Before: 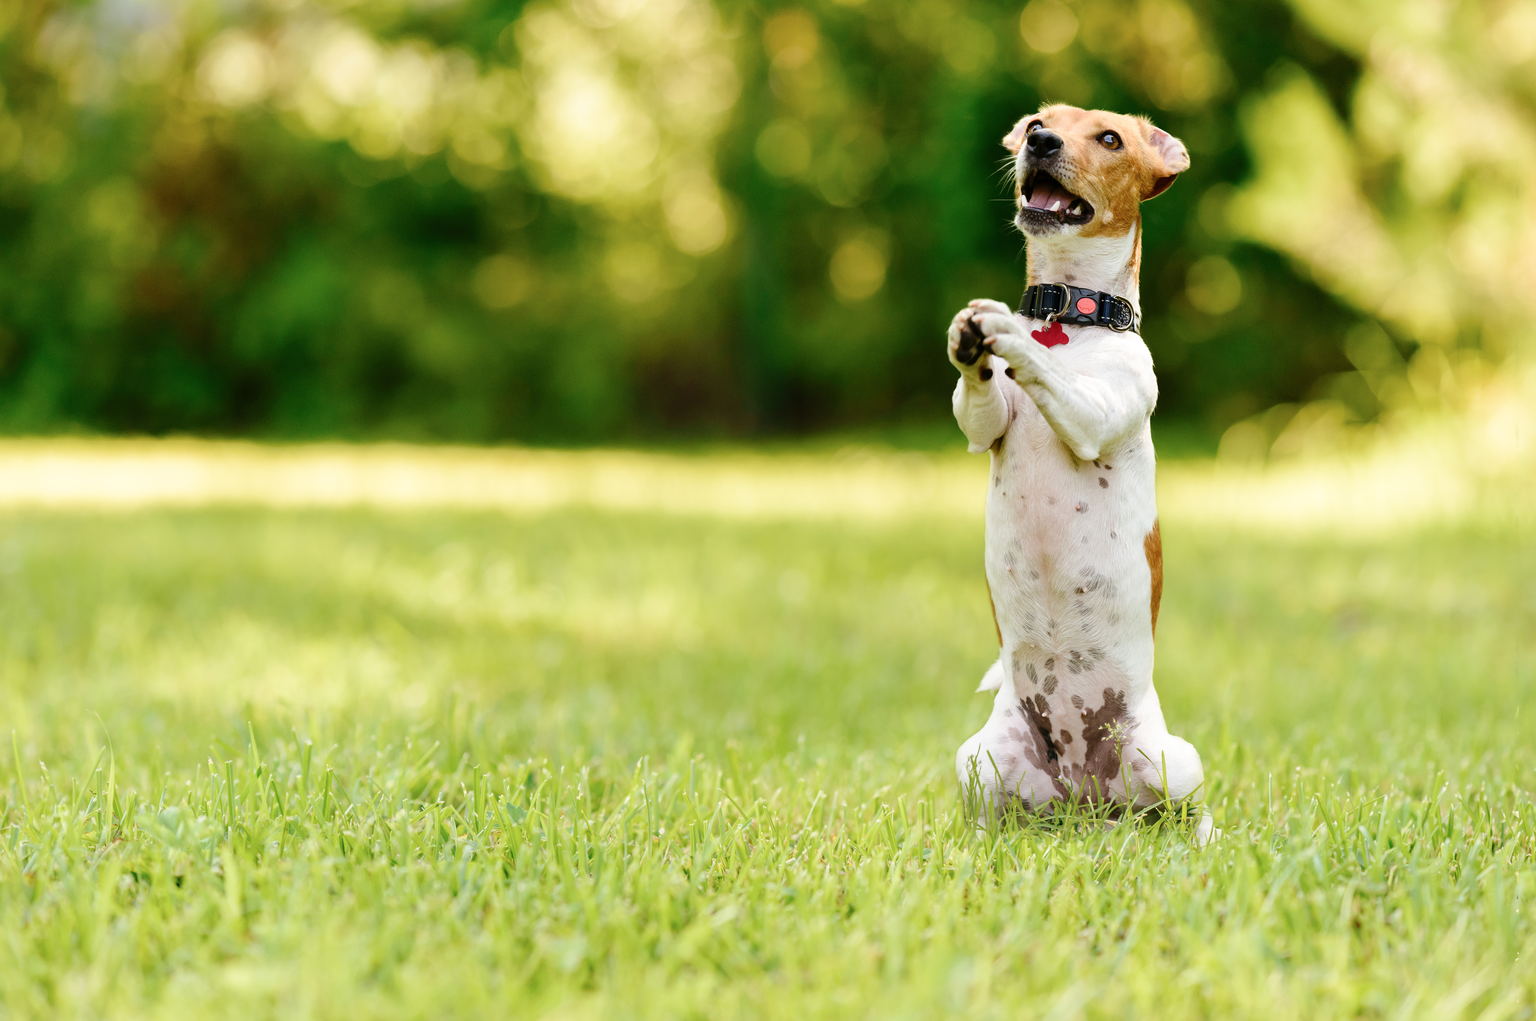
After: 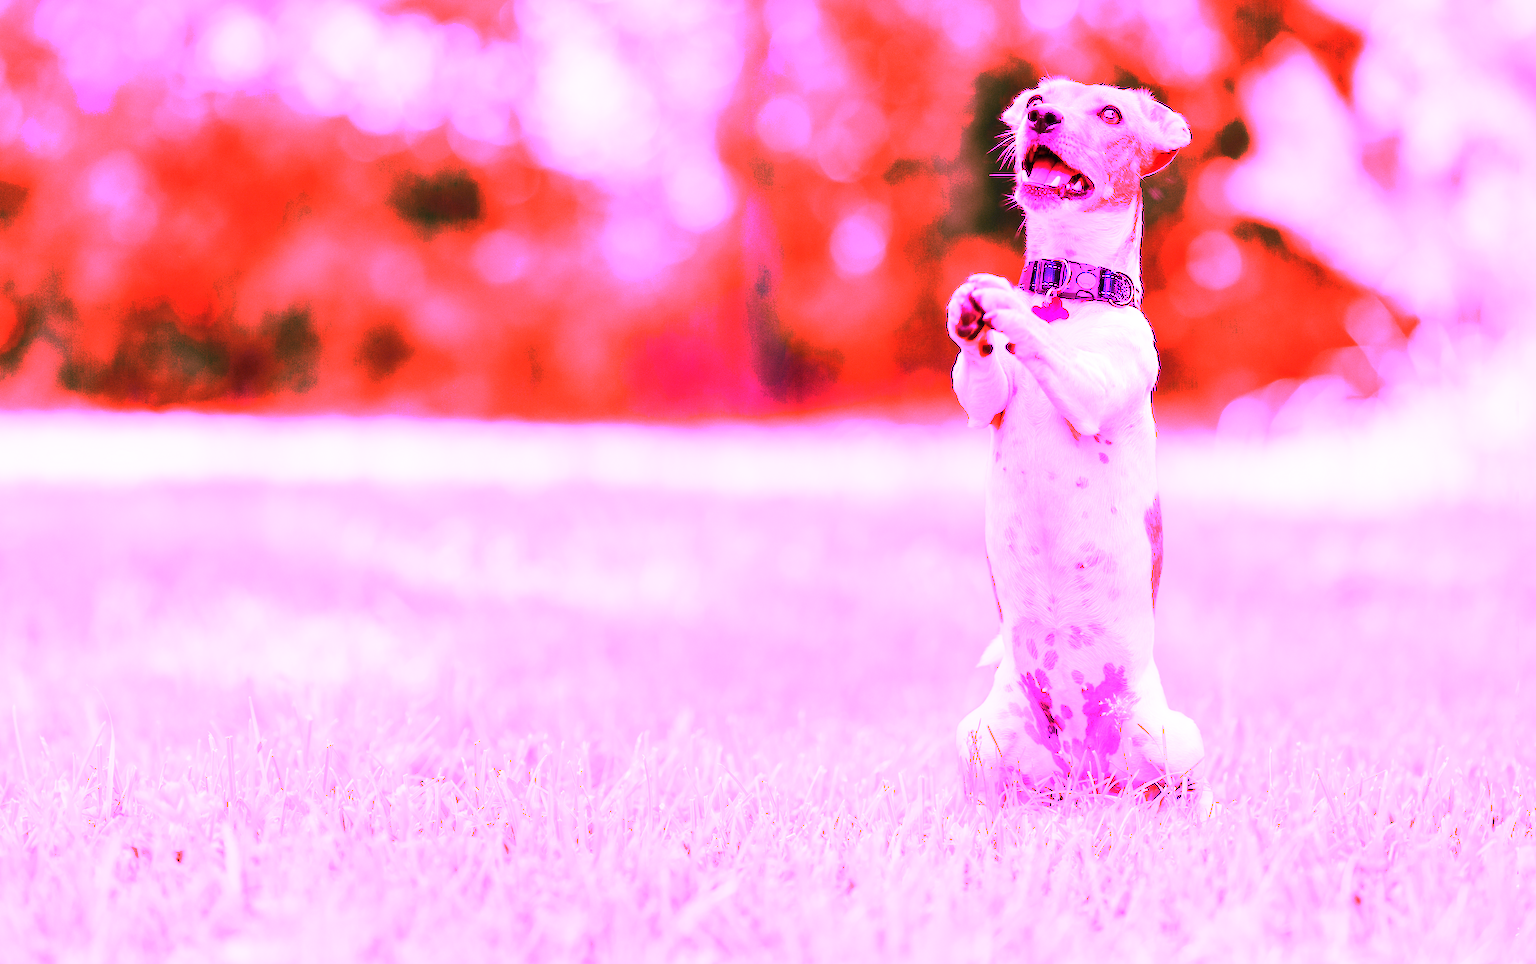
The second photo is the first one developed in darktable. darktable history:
white balance: red 8, blue 8
crop and rotate: top 2.479%, bottom 3.018%
